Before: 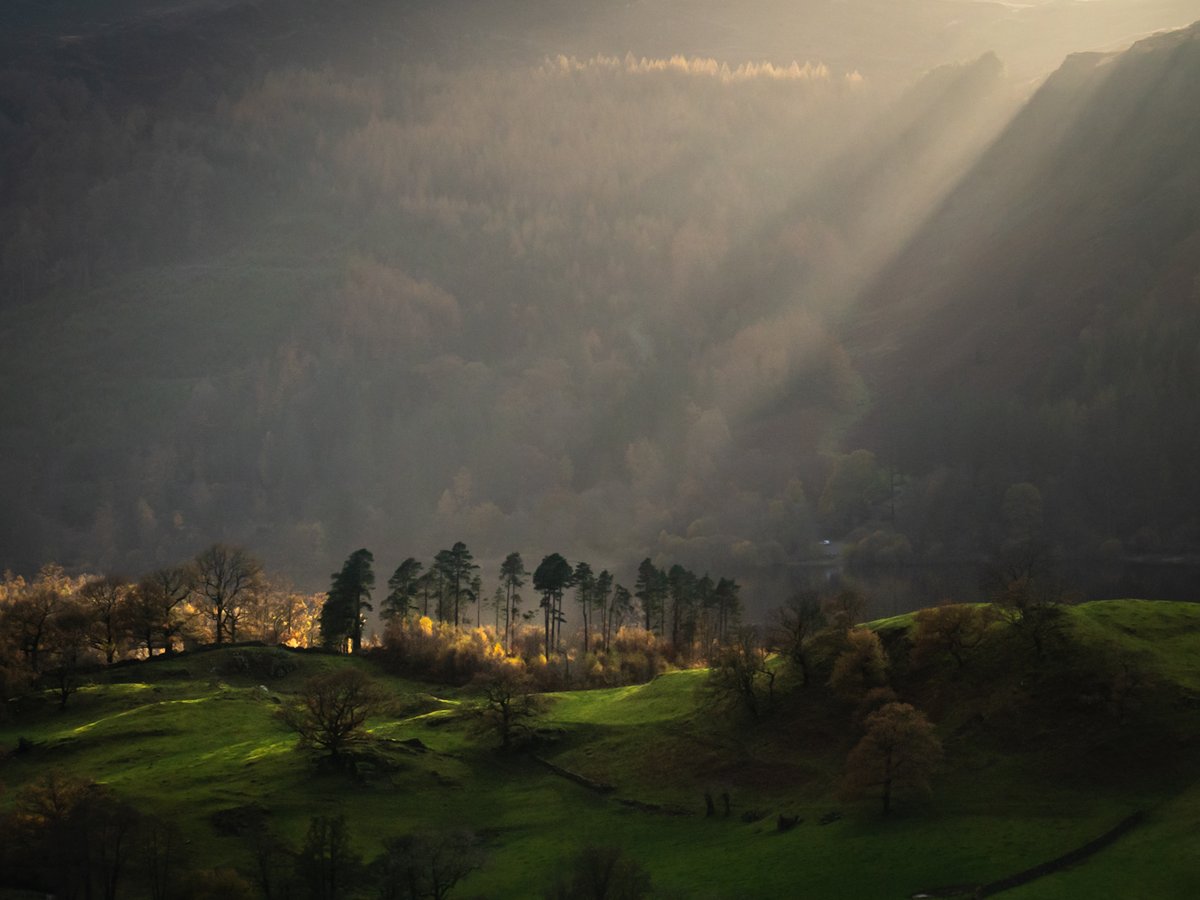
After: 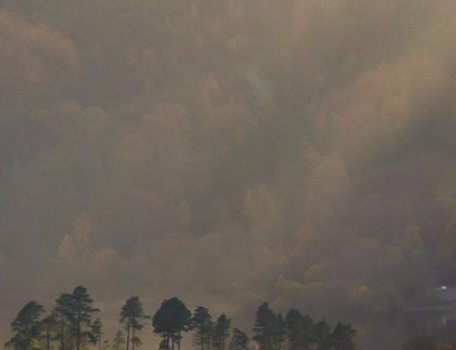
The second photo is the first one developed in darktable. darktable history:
color balance rgb: shadows lift › chroma 3%, shadows lift › hue 280.8°, power › hue 330°, highlights gain › chroma 3%, highlights gain › hue 75.6°, global offset › luminance 2%, perceptual saturation grading › global saturation 20%, perceptual saturation grading › highlights -25%, perceptual saturation grading › shadows 50%, global vibrance 20.33%
crop: left 30%, top 30%, right 30%, bottom 30%
rotate and perspective: rotation 0.074°, lens shift (vertical) 0.096, lens shift (horizontal) -0.041, crop left 0.043, crop right 0.952, crop top 0.024, crop bottom 0.979
